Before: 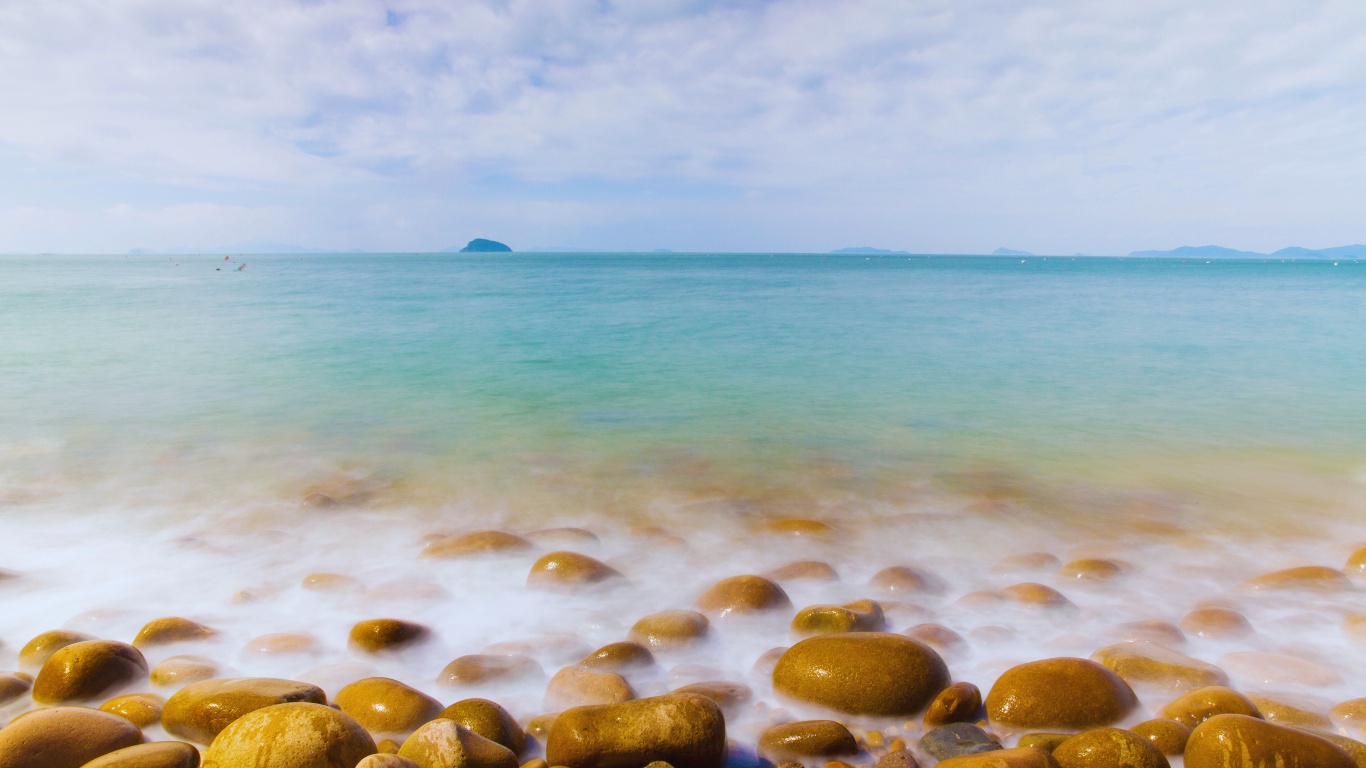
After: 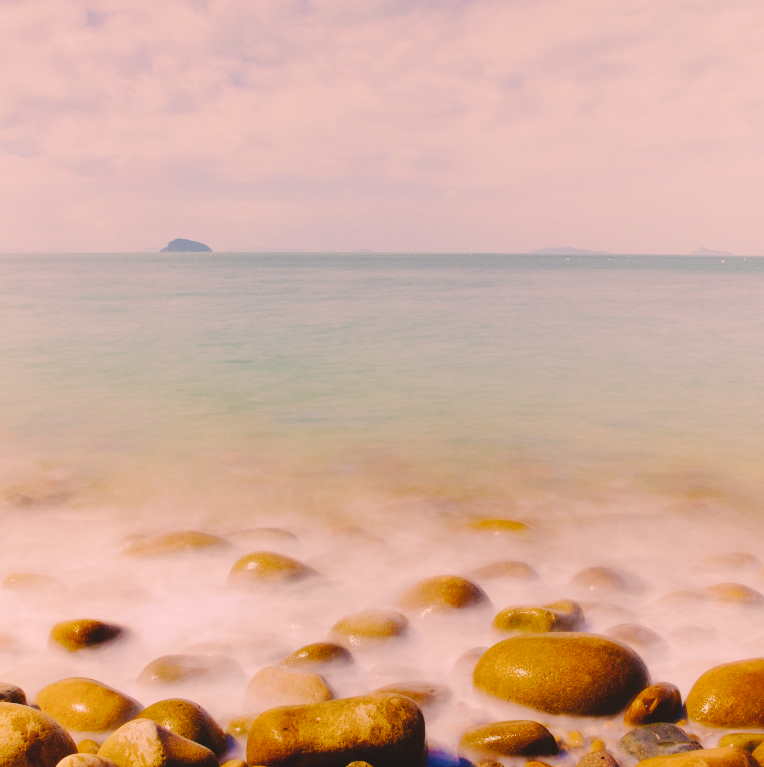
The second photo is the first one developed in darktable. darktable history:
crop: left 21.985%, right 22.031%, bottom 0.001%
color correction: highlights a* 17.83, highlights b* 18.61
tone curve: curves: ch0 [(0, 0) (0.003, 0.089) (0.011, 0.089) (0.025, 0.088) (0.044, 0.089) (0.069, 0.094) (0.1, 0.108) (0.136, 0.119) (0.177, 0.147) (0.224, 0.204) (0.277, 0.28) (0.335, 0.389) (0.399, 0.486) (0.468, 0.588) (0.543, 0.647) (0.623, 0.705) (0.709, 0.759) (0.801, 0.815) (0.898, 0.873) (1, 1)], preserve colors none
color balance rgb: linear chroma grading › global chroma -14.761%, perceptual saturation grading › global saturation 0.047%
